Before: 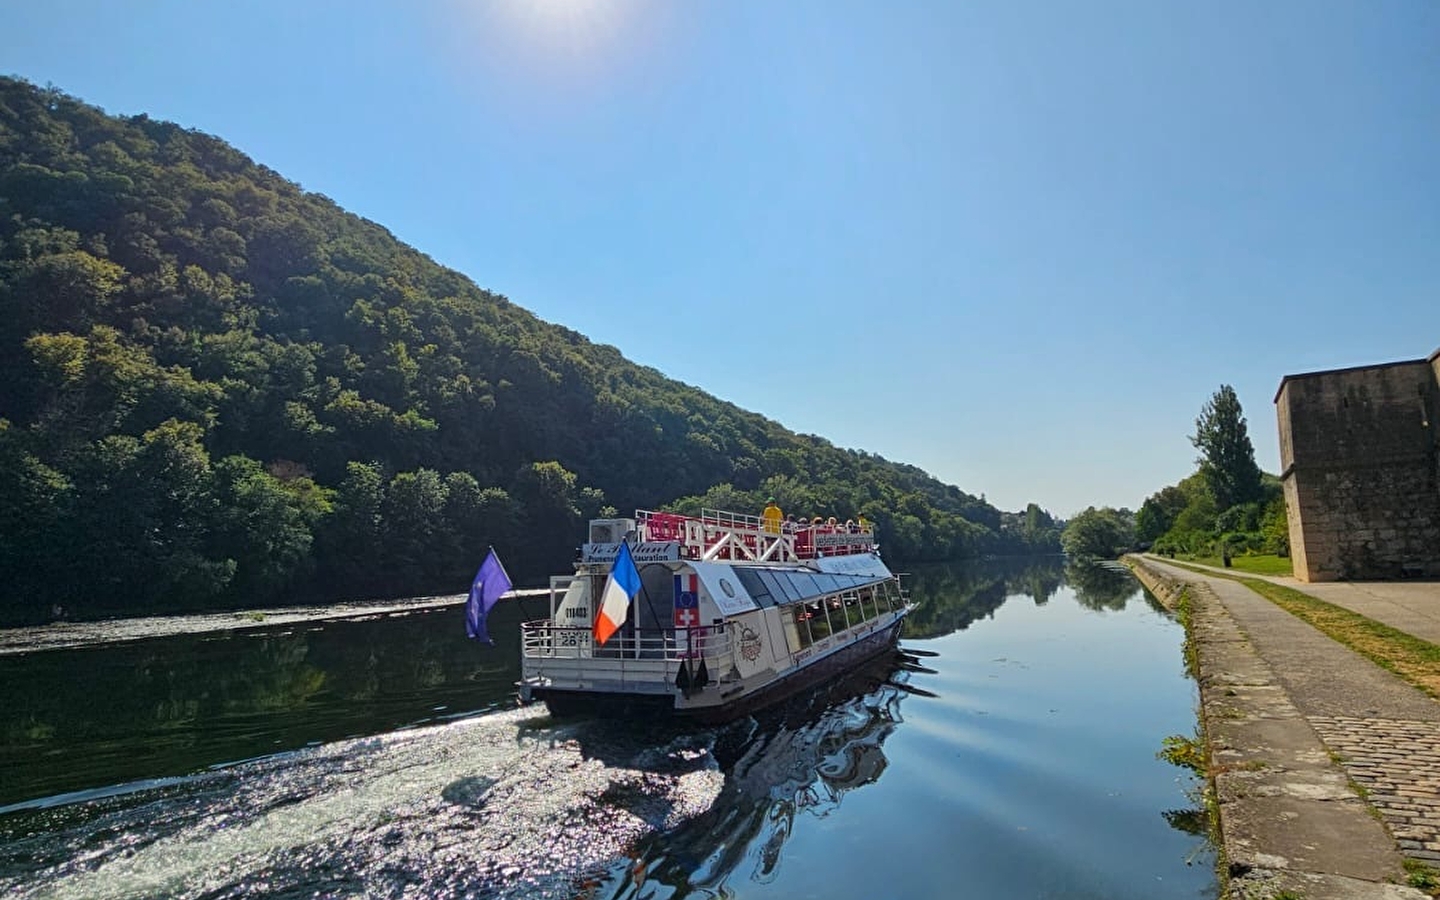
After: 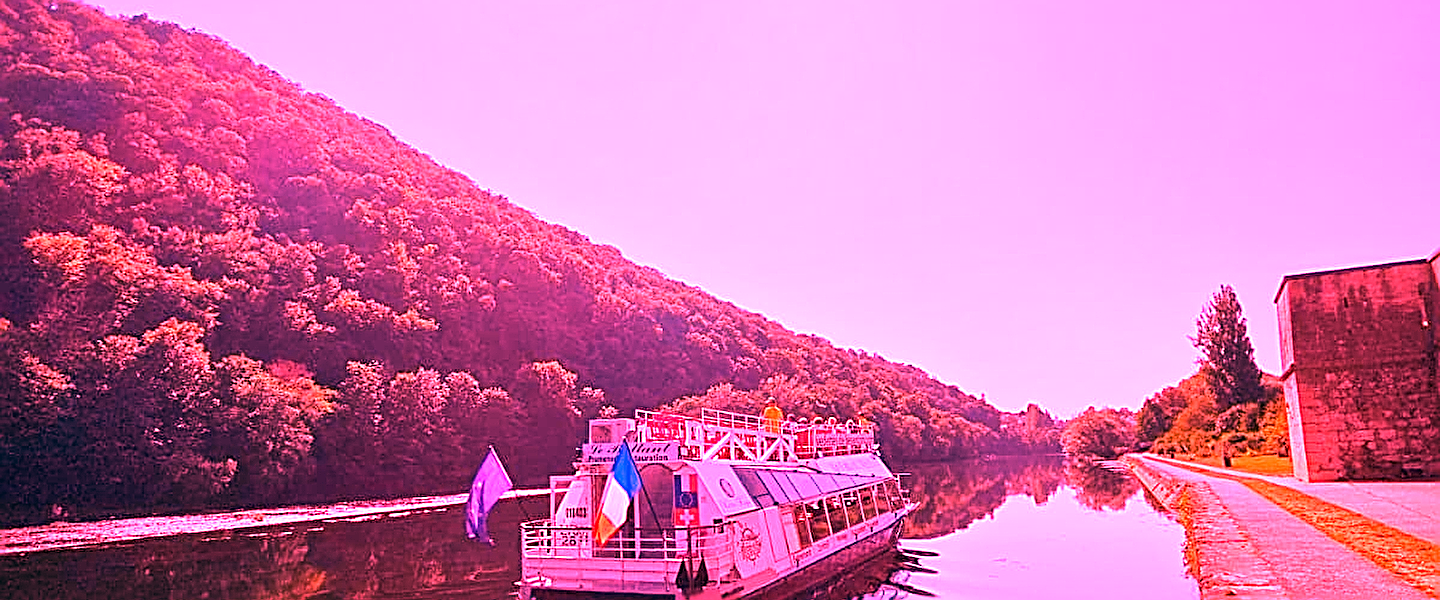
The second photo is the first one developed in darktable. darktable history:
sharpen: on, module defaults
white balance: red 4.26, blue 1.802
crop: top 11.166%, bottom 22.168%
